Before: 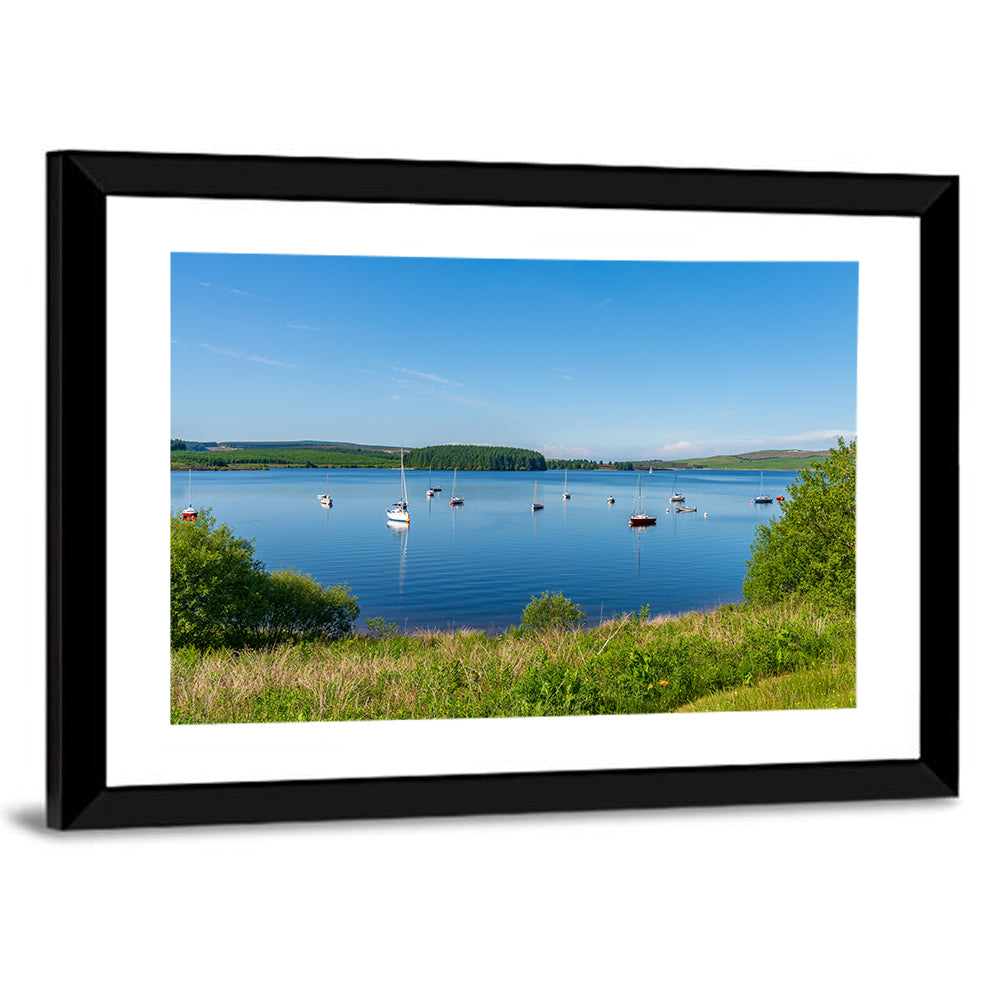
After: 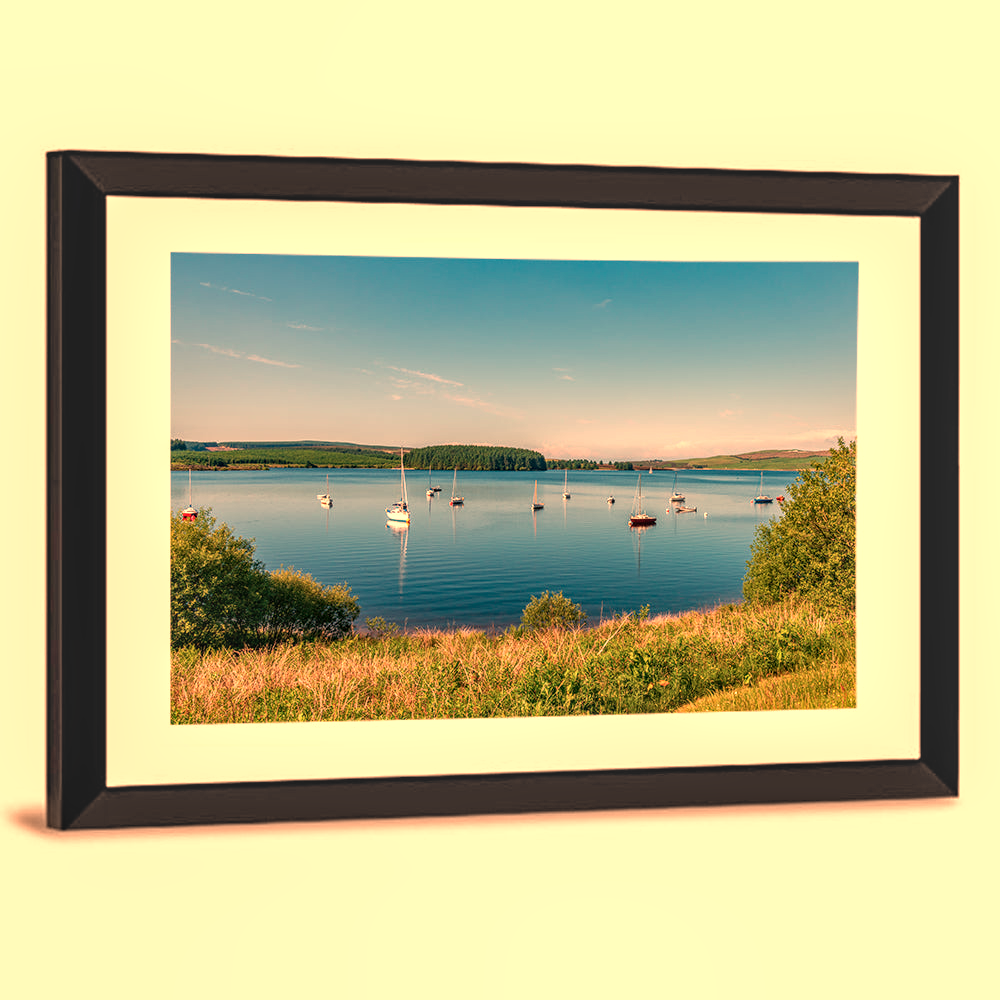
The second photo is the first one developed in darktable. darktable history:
white balance: red 1.467, blue 0.684
local contrast: on, module defaults
color calibration: illuminant as shot in camera, x 0.358, y 0.373, temperature 4628.91 K
